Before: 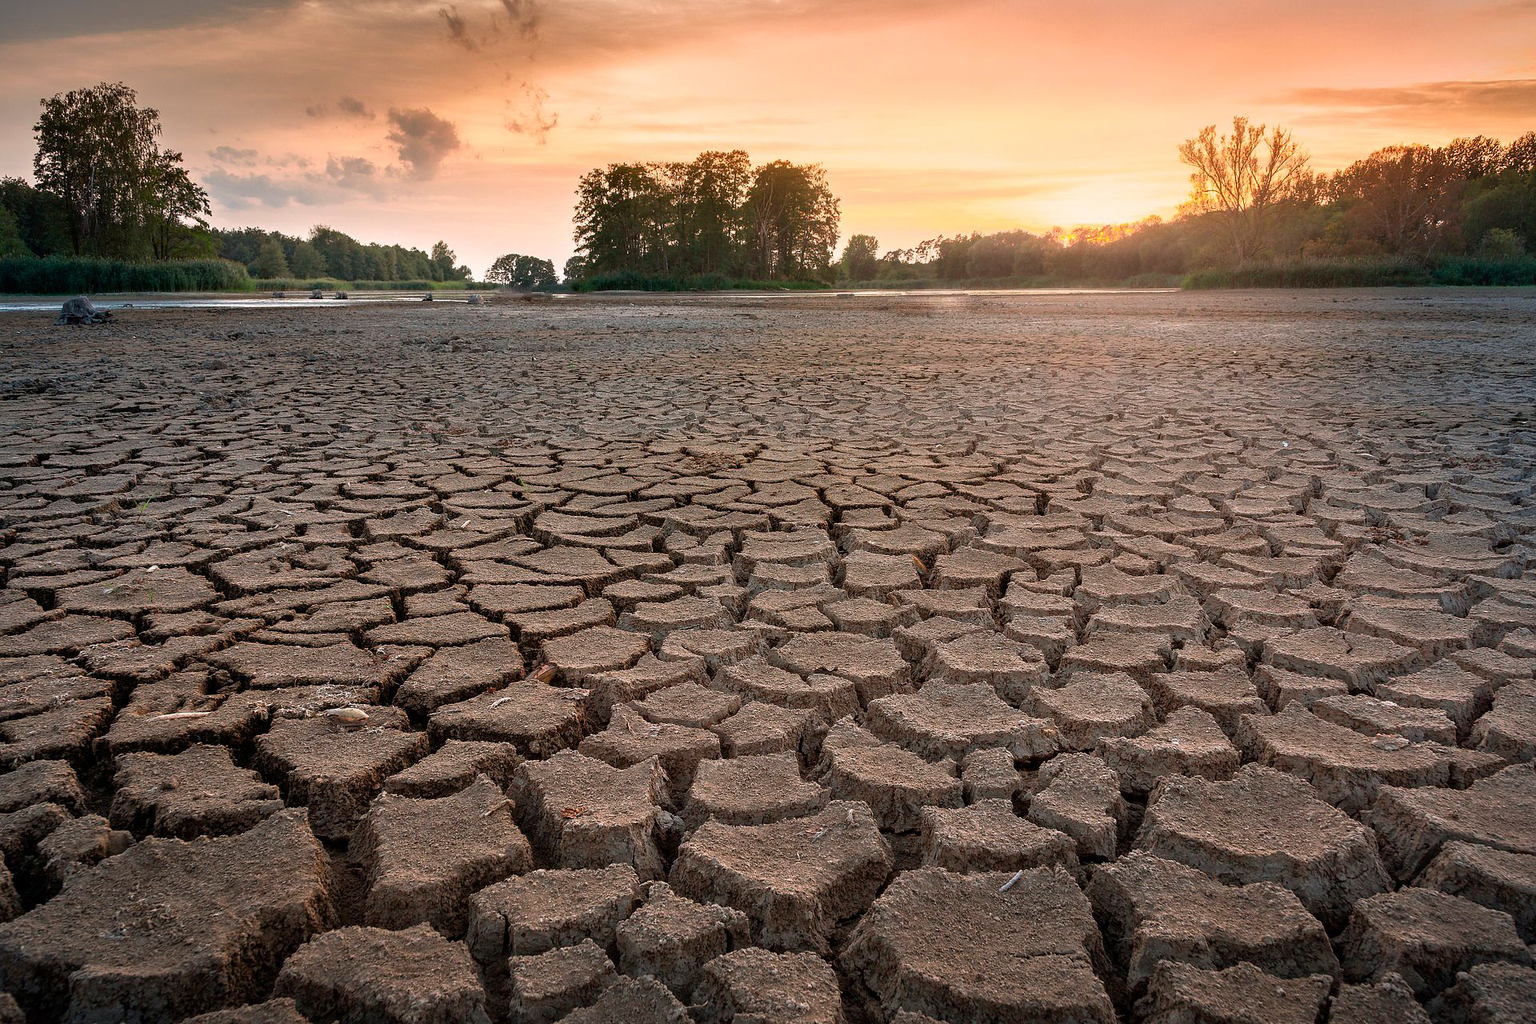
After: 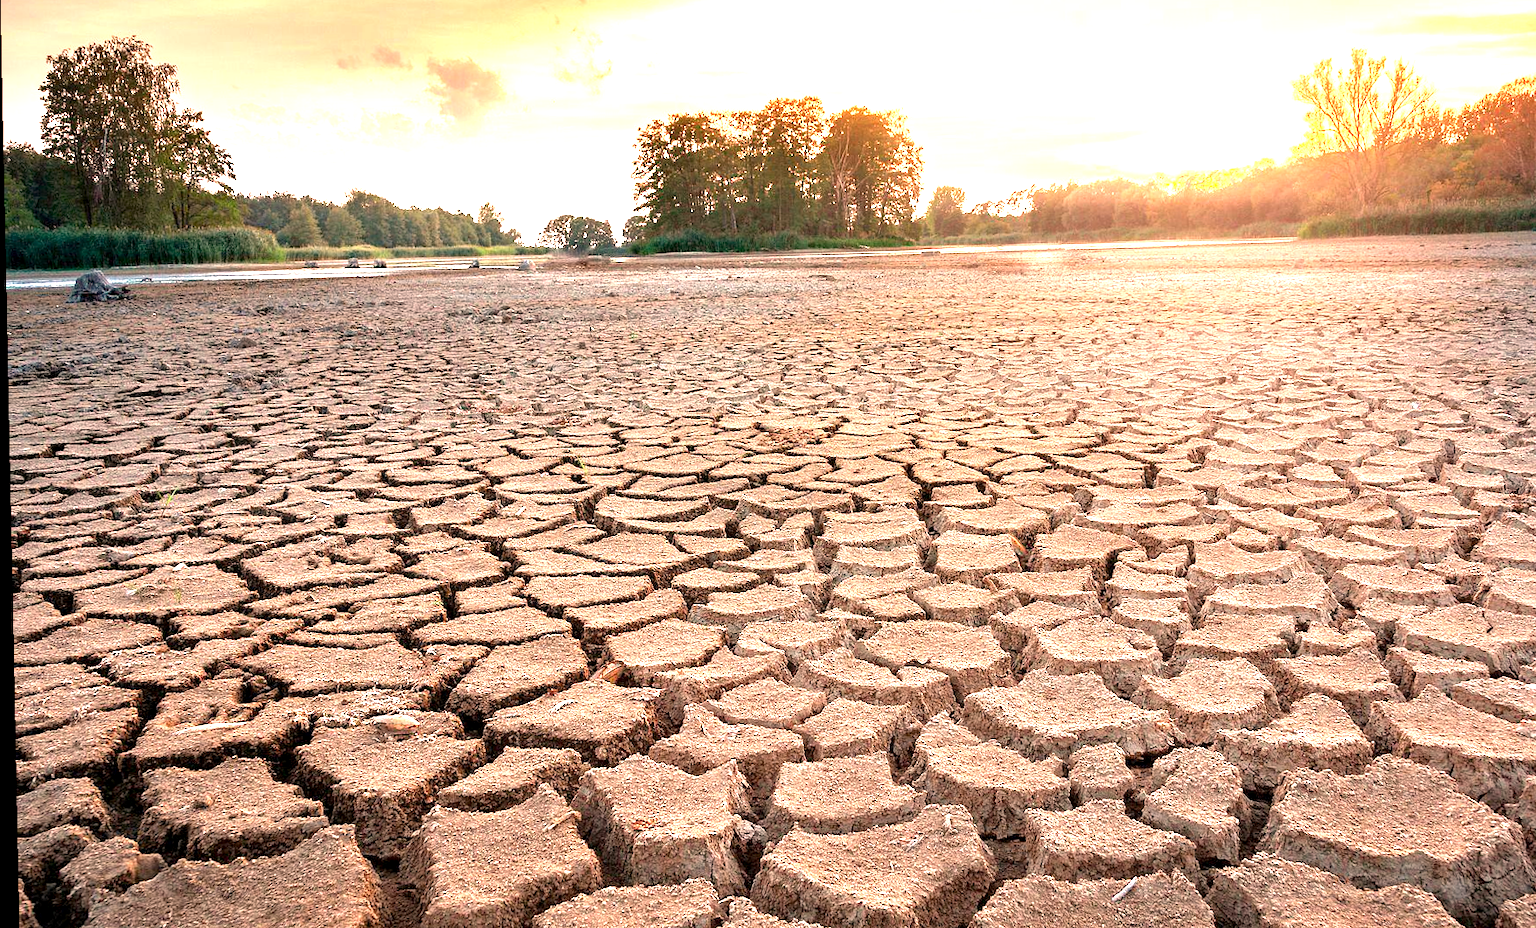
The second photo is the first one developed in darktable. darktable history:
crop: top 7.49%, right 9.717%, bottom 11.943%
white balance: red 1.127, blue 0.943
rotate and perspective: rotation -1.17°, automatic cropping off
exposure: black level correction 0.001, exposure 1.719 EV, compensate exposure bias true, compensate highlight preservation false
